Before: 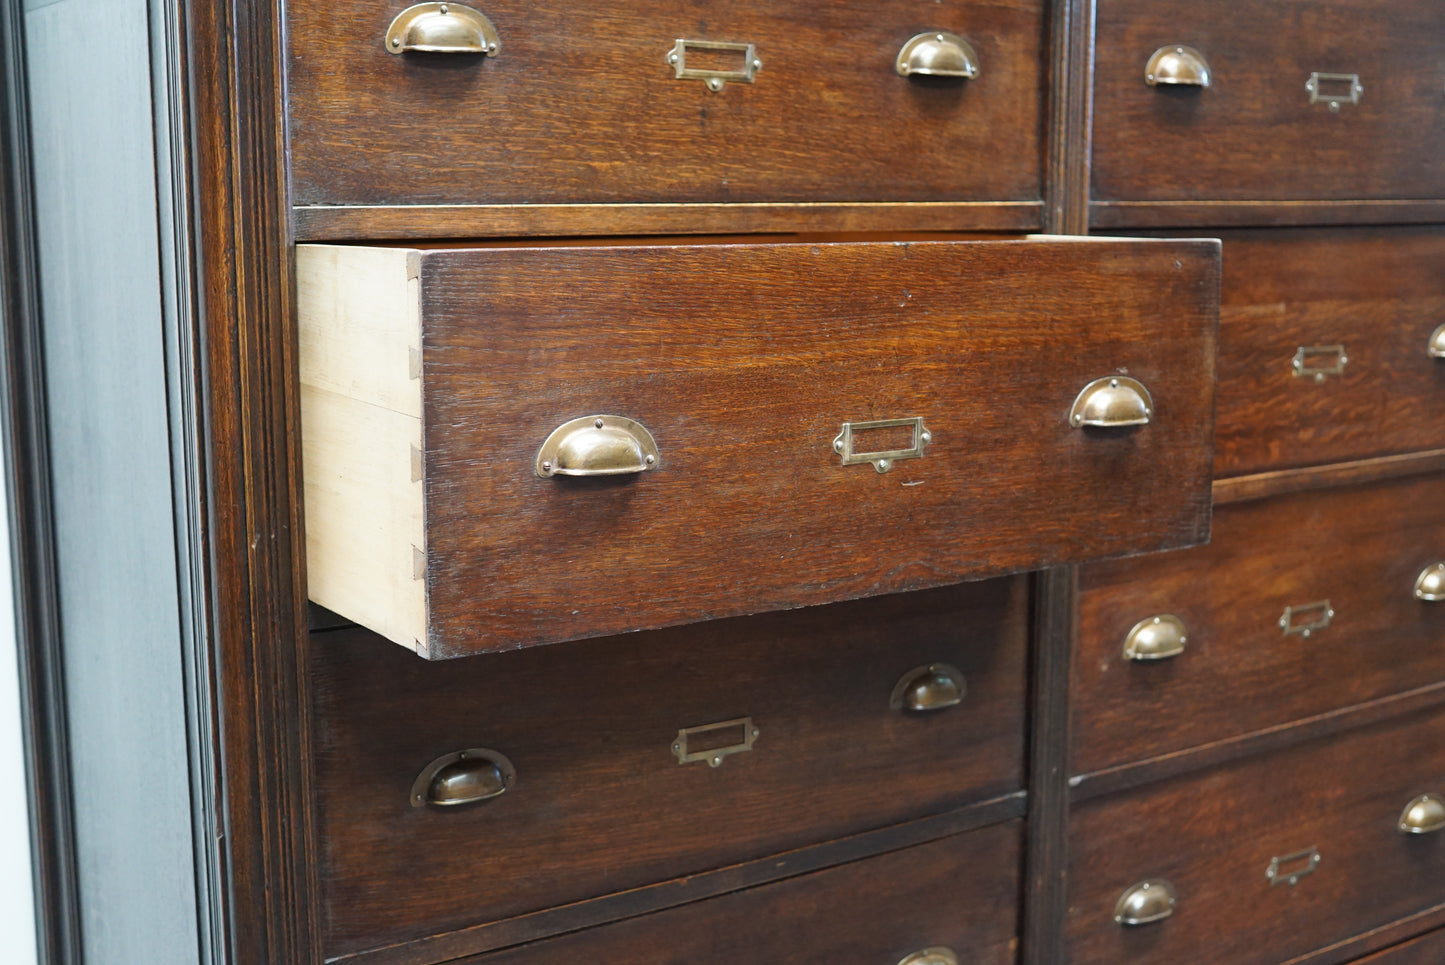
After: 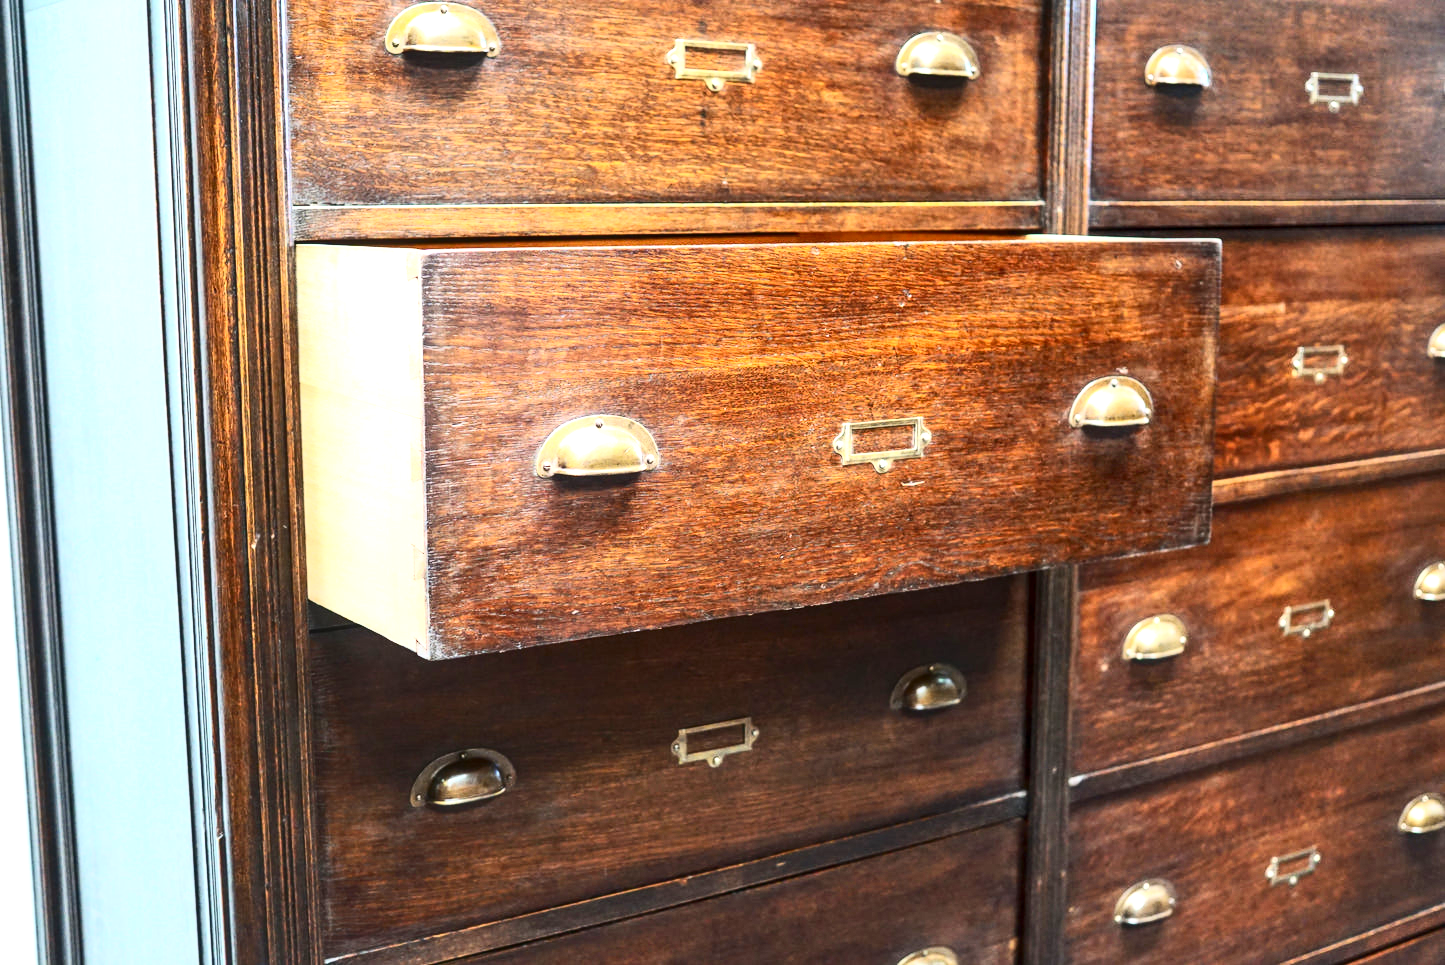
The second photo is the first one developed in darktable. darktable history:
local contrast: on, module defaults
contrast brightness saturation: contrast 0.4, brightness 0.05, saturation 0.25
exposure: black level correction 0, exposure 1 EV, compensate exposure bias true, compensate highlight preservation false
